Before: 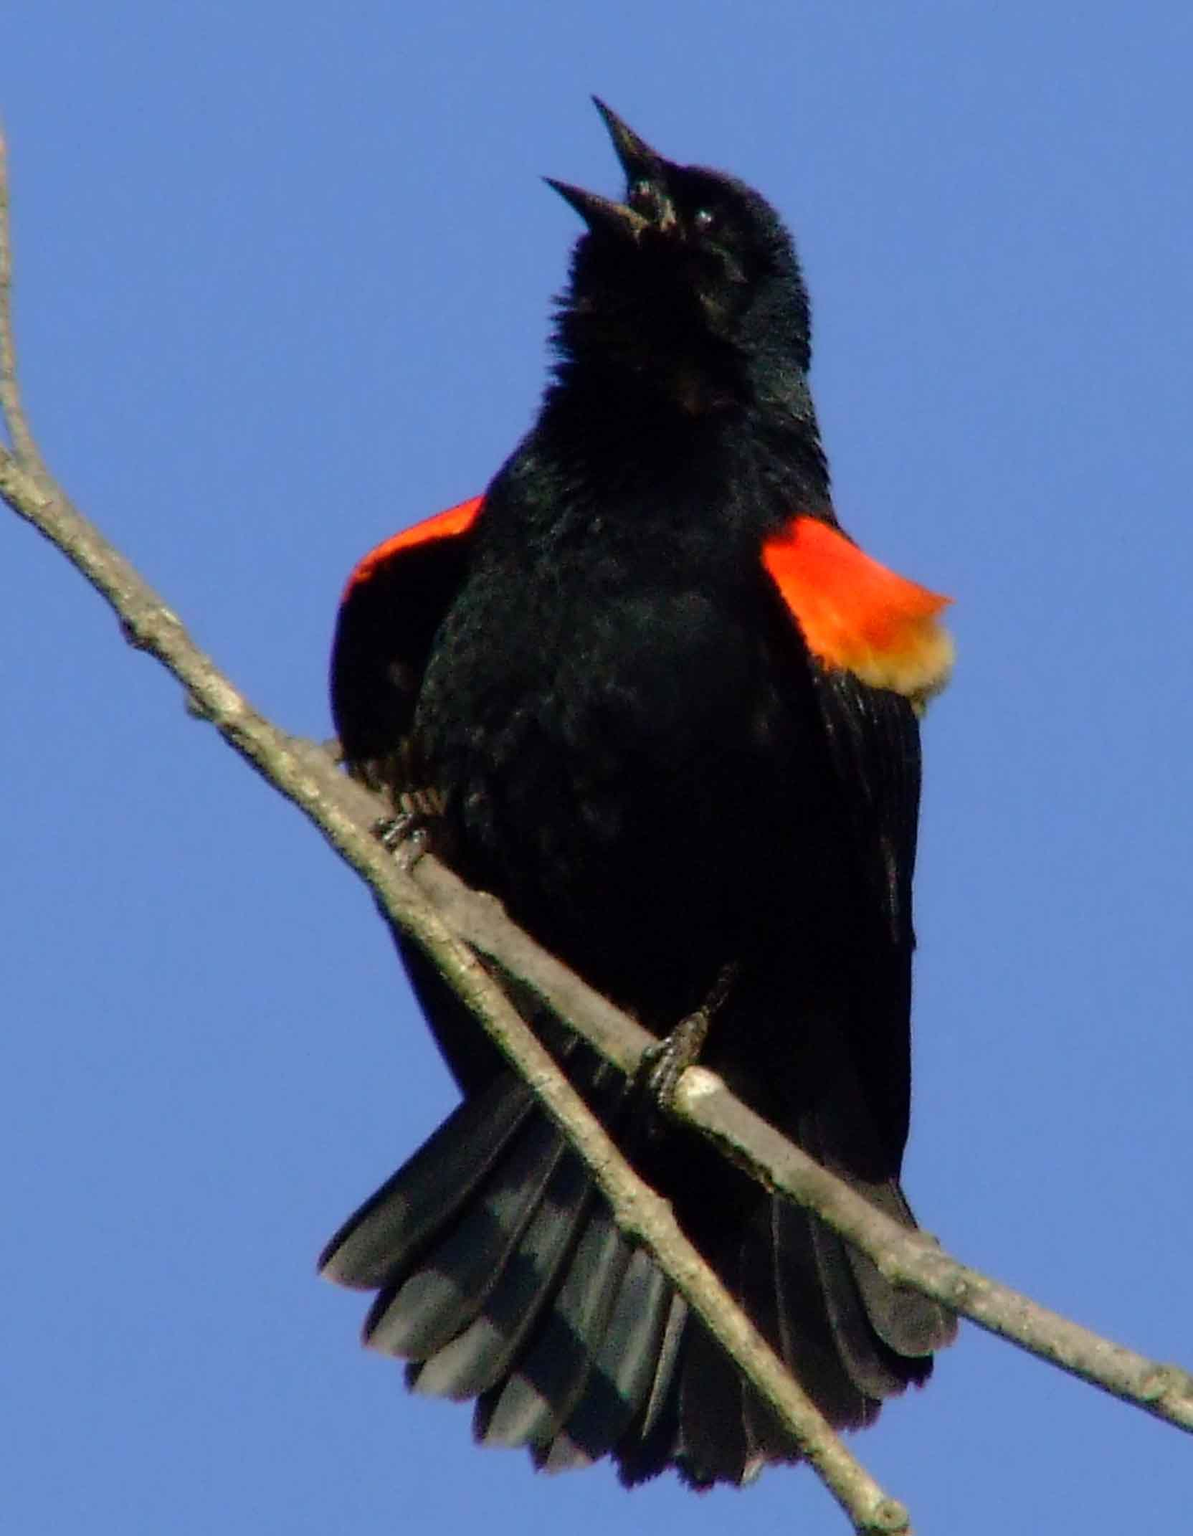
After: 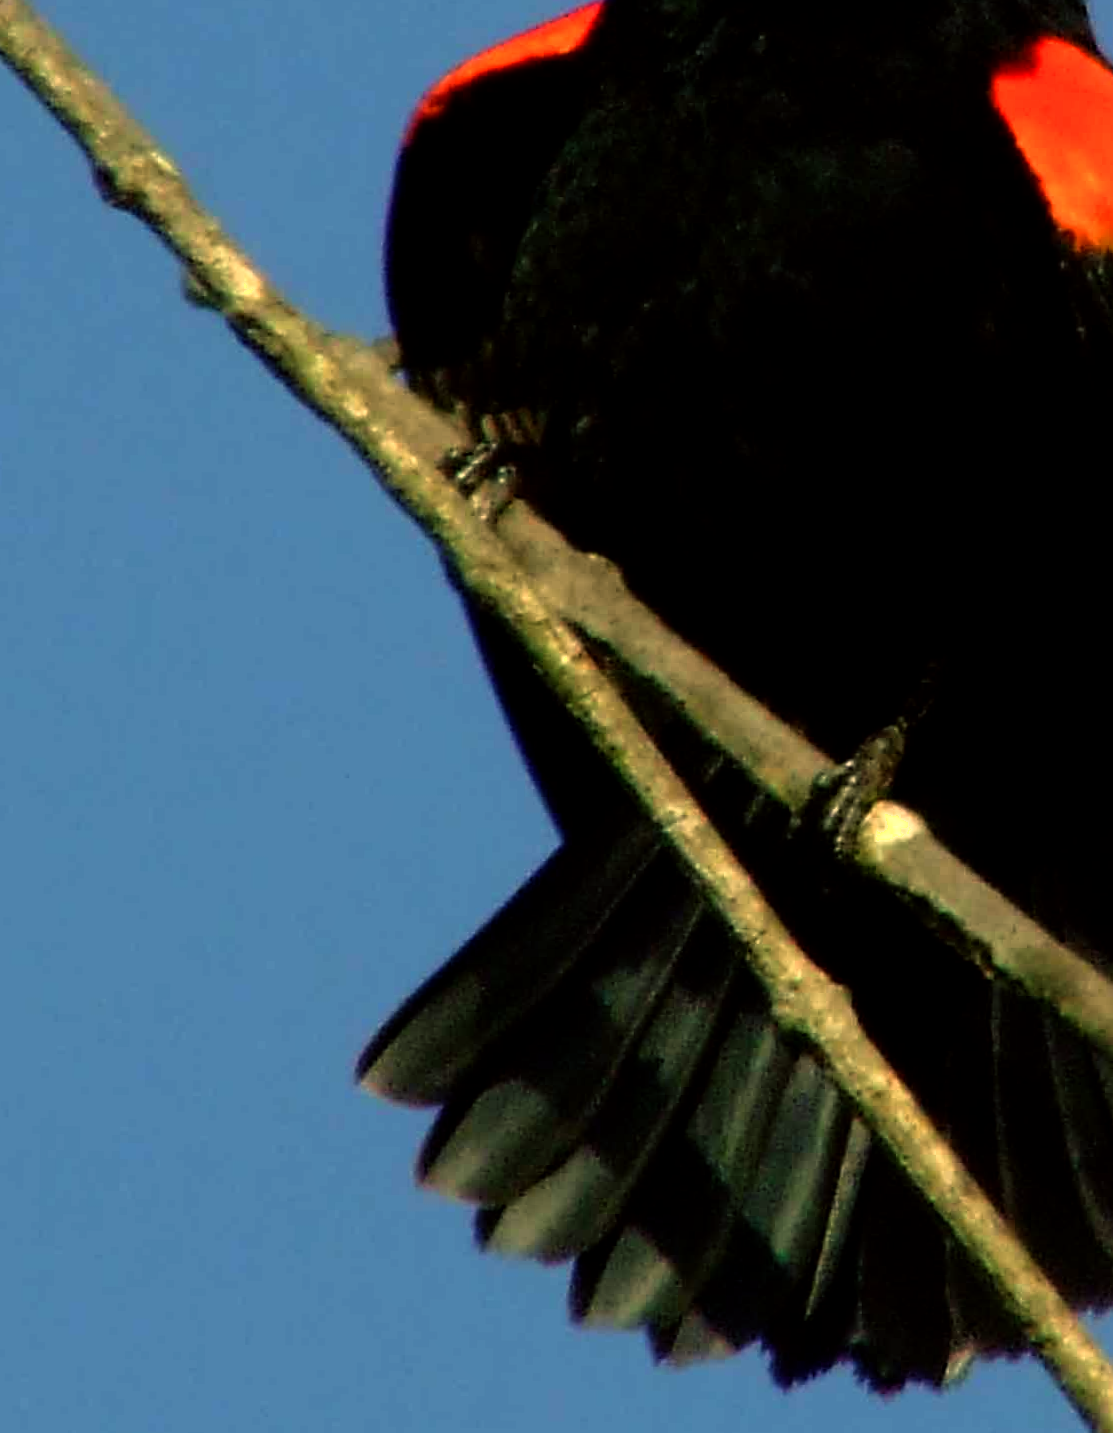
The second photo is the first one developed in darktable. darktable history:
crop and rotate: angle -0.82°, left 3.85%, top 31.828%, right 27.992%
shadows and highlights: shadows 0, highlights 40
color balance: mode lift, gamma, gain (sRGB), lift [1.014, 0.966, 0.918, 0.87], gamma [0.86, 0.734, 0.918, 0.976], gain [1.063, 1.13, 1.063, 0.86]
